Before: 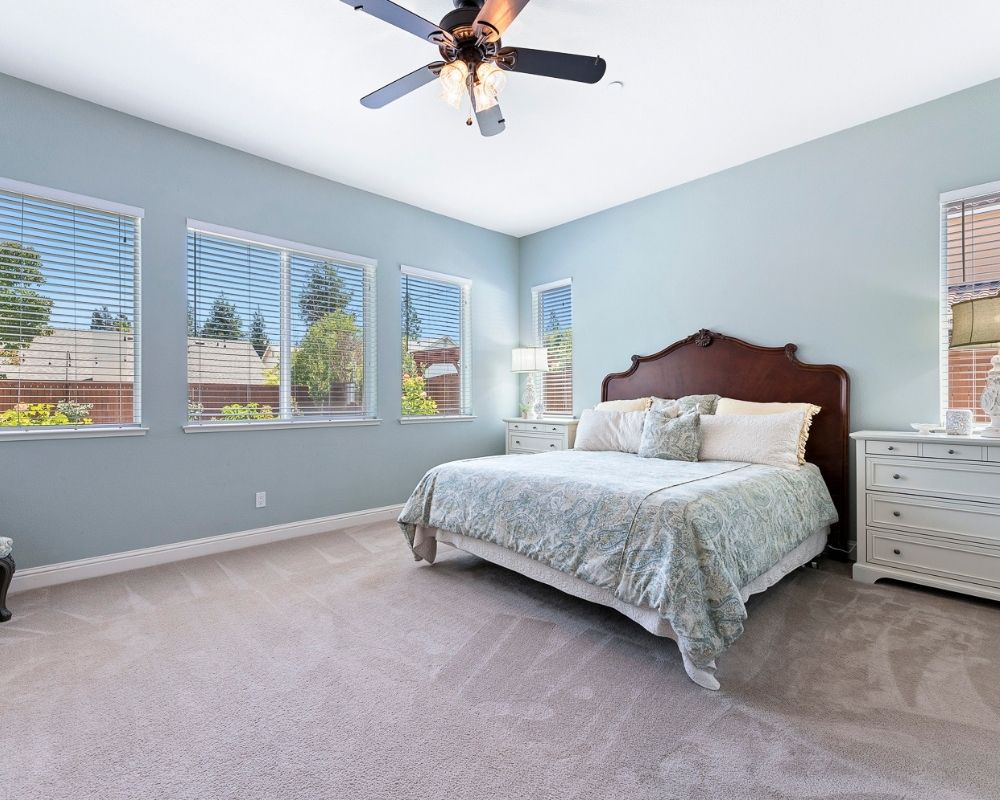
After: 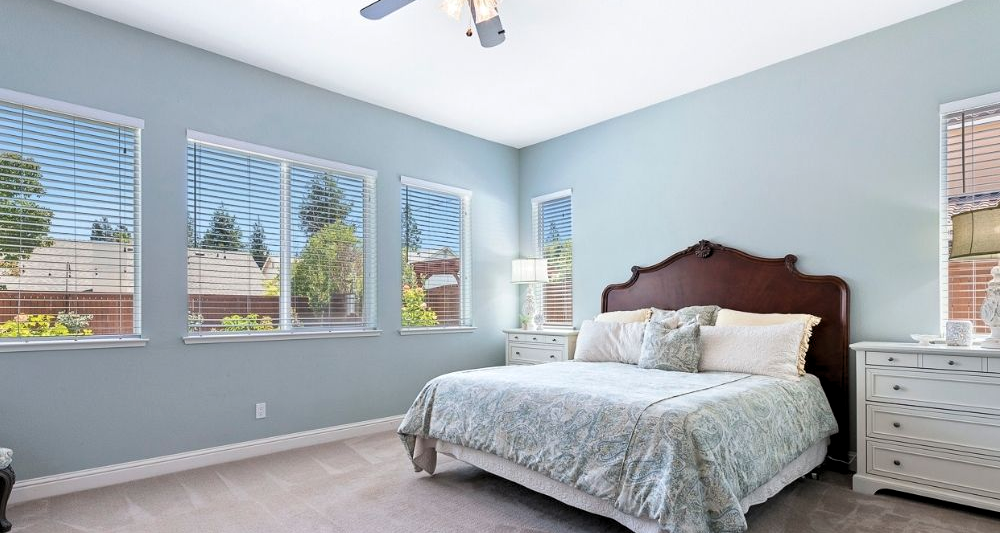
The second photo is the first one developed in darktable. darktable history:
crop: top 11.166%, bottom 22.168%
levels: levels [0.026, 0.507, 0.987]
